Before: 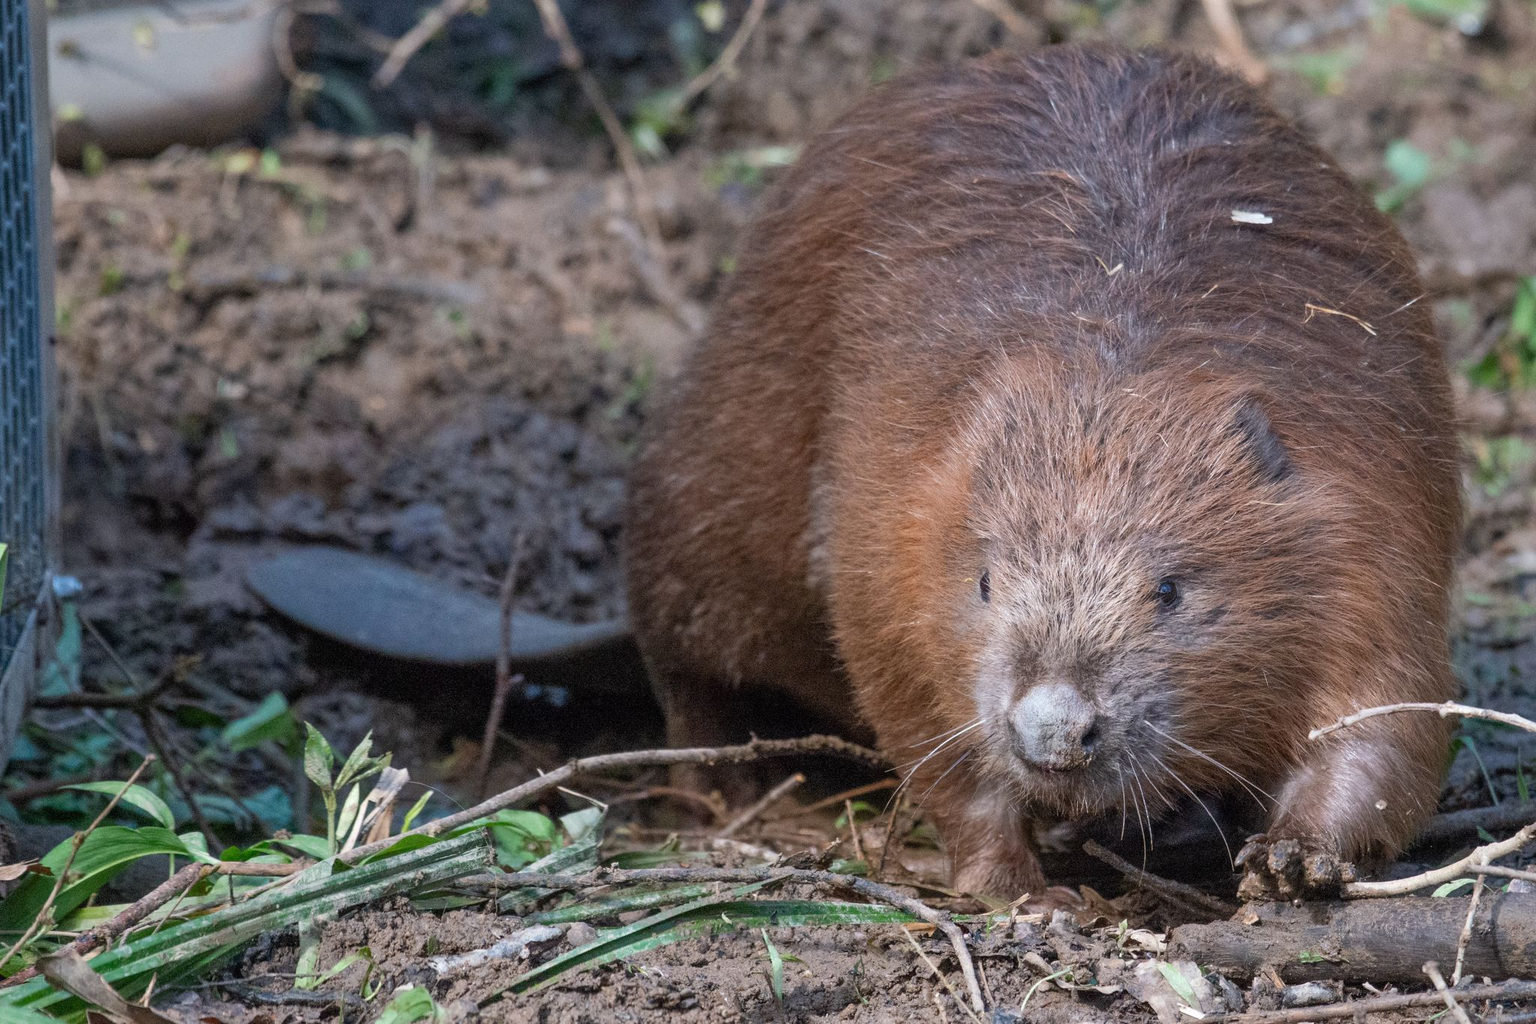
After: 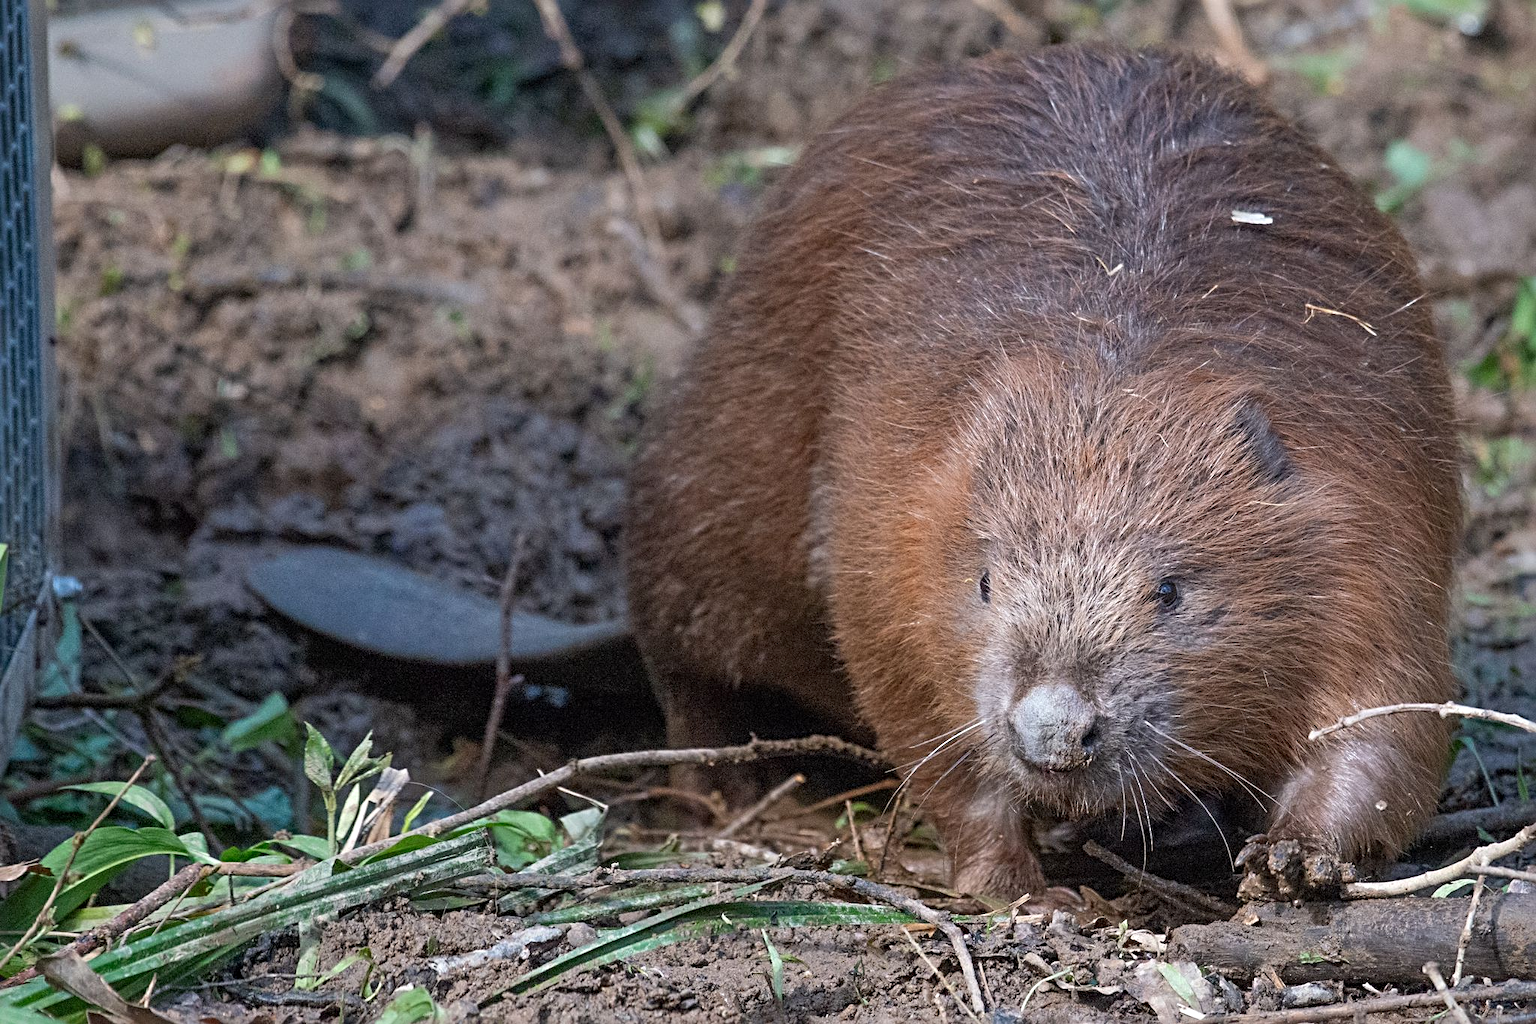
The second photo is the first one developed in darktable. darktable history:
sharpen: radius 3.974
